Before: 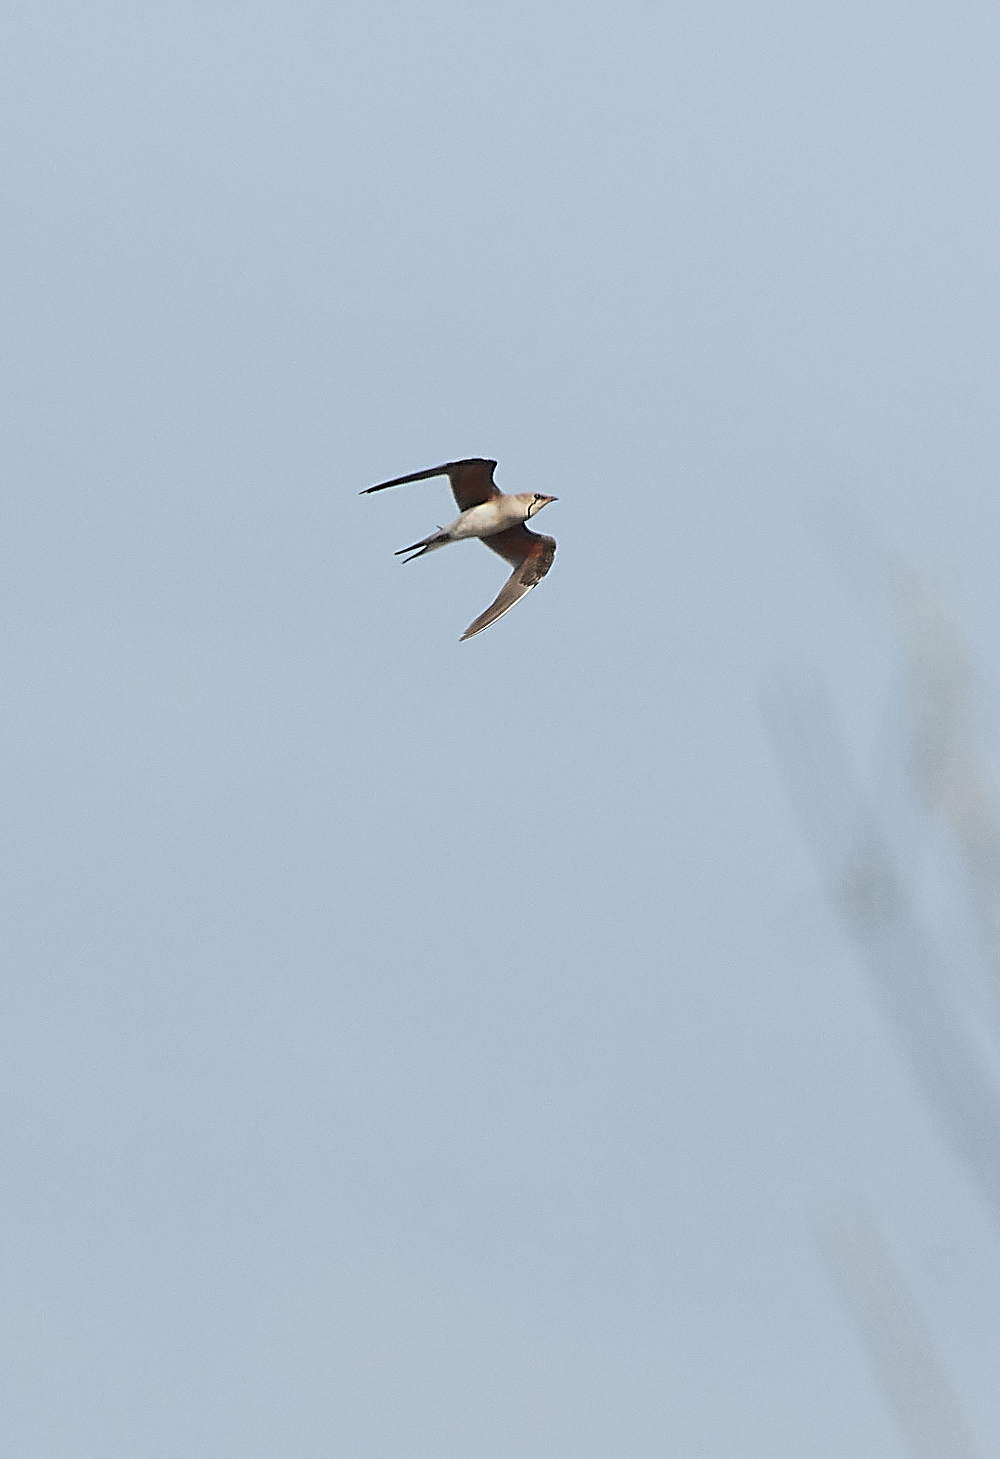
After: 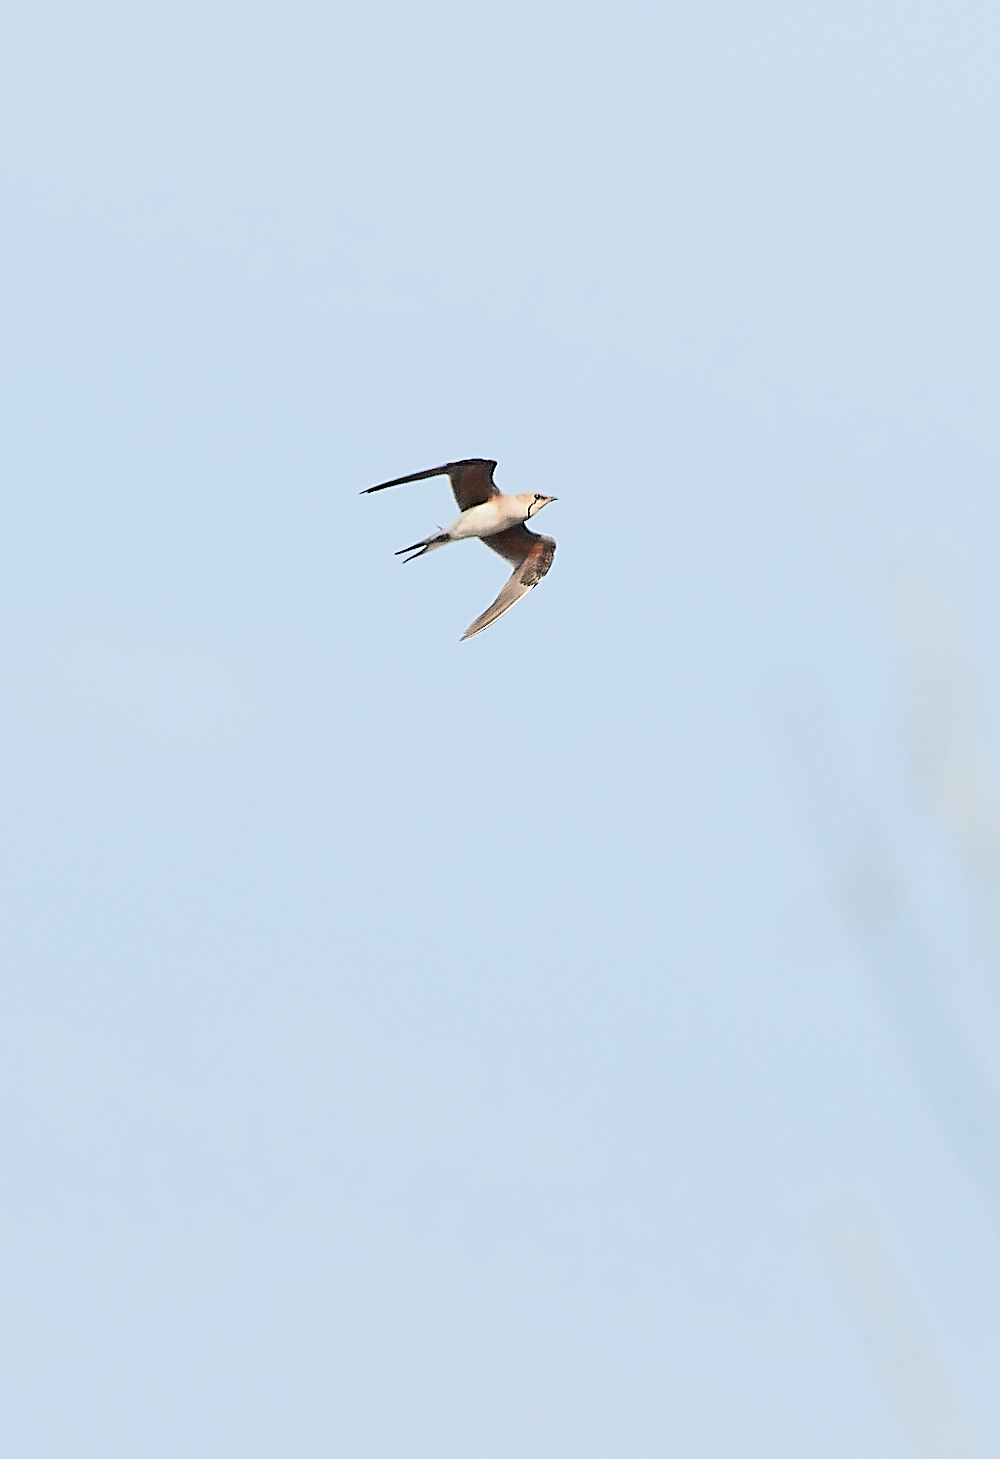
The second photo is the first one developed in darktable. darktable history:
tone equalizer: -7 EV 0.15 EV, -6 EV 0.572 EV, -5 EV 1.16 EV, -4 EV 1.29 EV, -3 EV 1.18 EV, -2 EV 0.6 EV, -1 EV 0.164 EV, edges refinement/feathering 500, mask exposure compensation -1.57 EV, preserve details no
